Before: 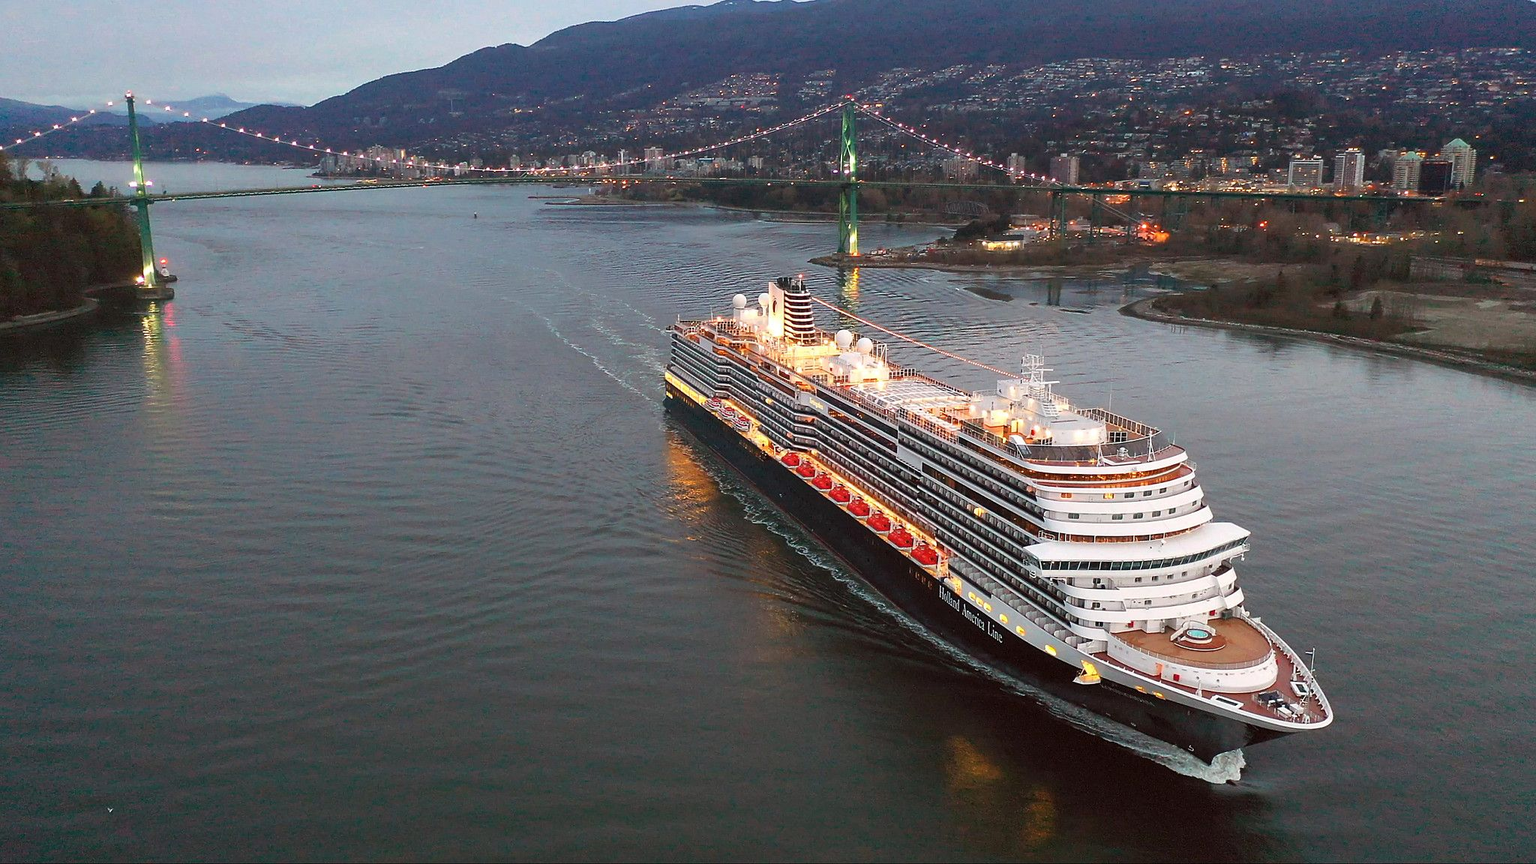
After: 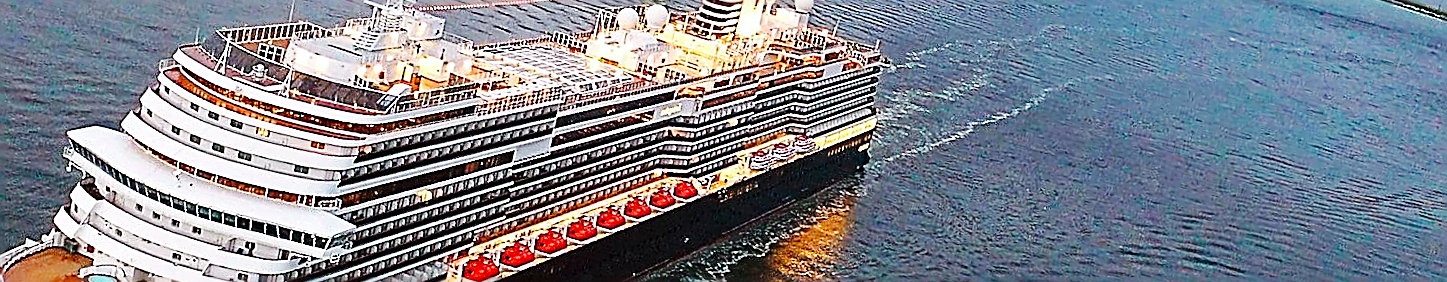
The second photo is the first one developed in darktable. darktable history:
crop and rotate: angle 16.12°, top 30.835%, bottom 35.653%
haze removal: strength 0.53, distance 0.925, compatibility mode true, adaptive false
white balance: red 0.98, blue 1.034
base curve: curves: ch0 [(0, 0) (0.036, 0.025) (0.121, 0.166) (0.206, 0.329) (0.605, 0.79) (1, 1)], preserve colors none
sharpen: amount 2
rotate and perspective: rotation 1.72°, automatic cropping off
